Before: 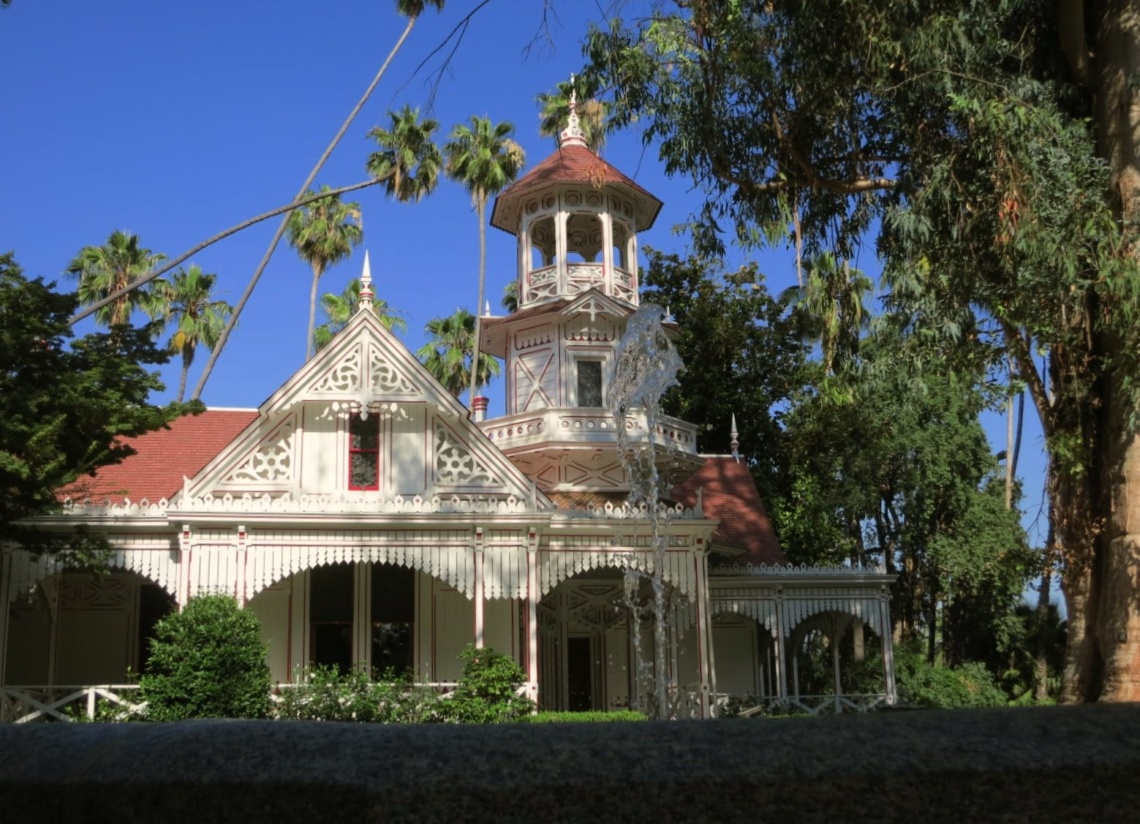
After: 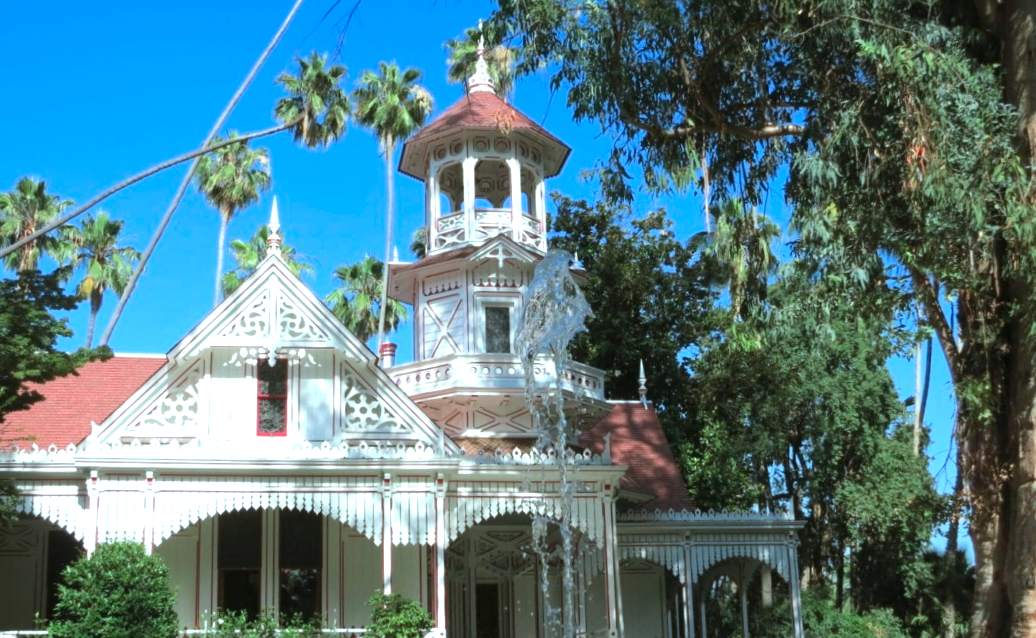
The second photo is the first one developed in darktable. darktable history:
crop: left 8.155%, top 6.611%, bottom 15.385%
exposure: black level correction 0, exposure 0.9 EV, compensate exposure bias true, compensate highlight preservation false
color correction: highlights a* -10.69, highlights b* -19.19
